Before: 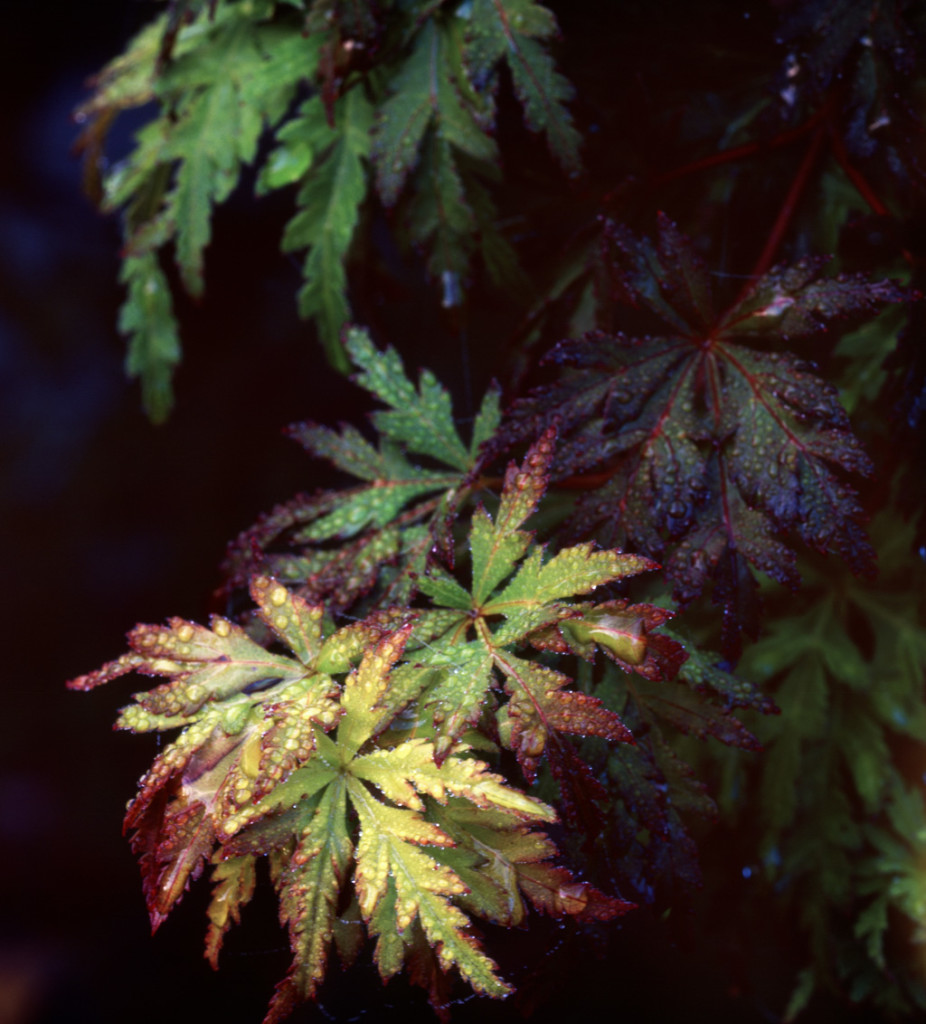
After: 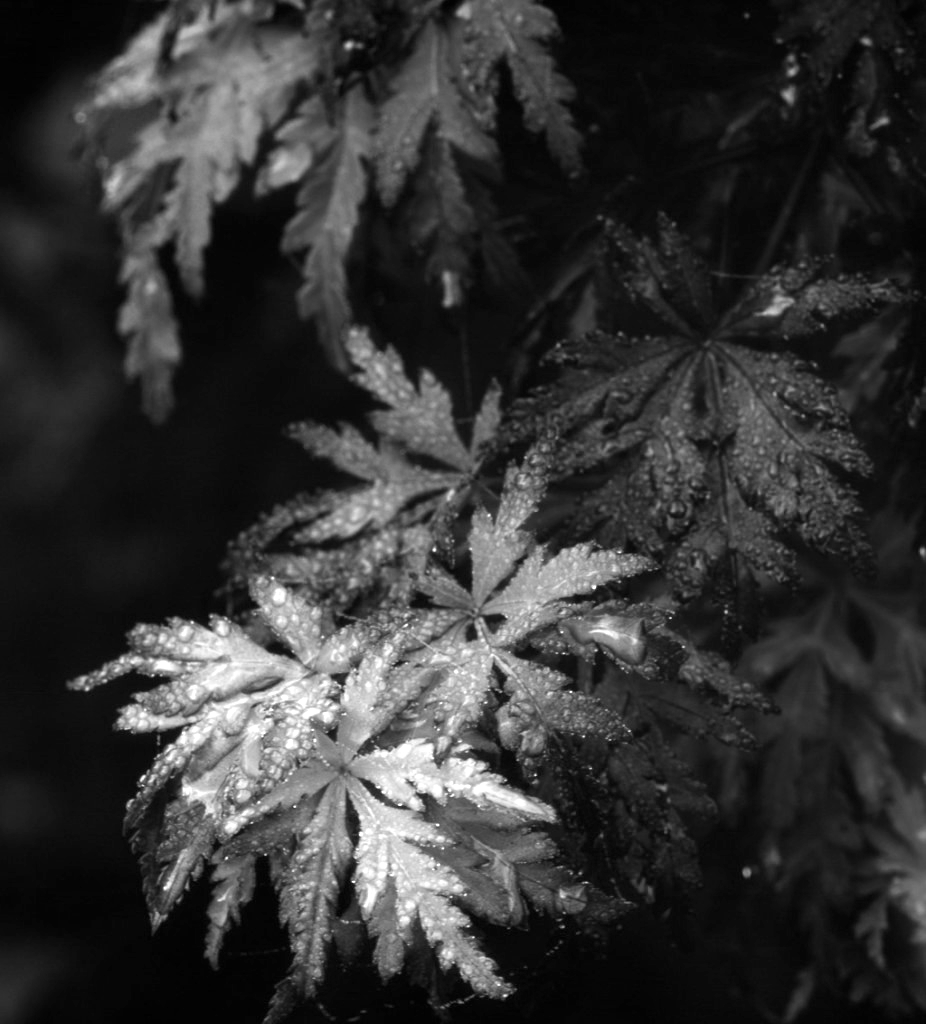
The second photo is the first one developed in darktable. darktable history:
color calibration: output gray [0.28, 0.41, 0.31, 0], illuminant as shot in camera, x 0.483, y 0.43, temperature 2419.28 K
